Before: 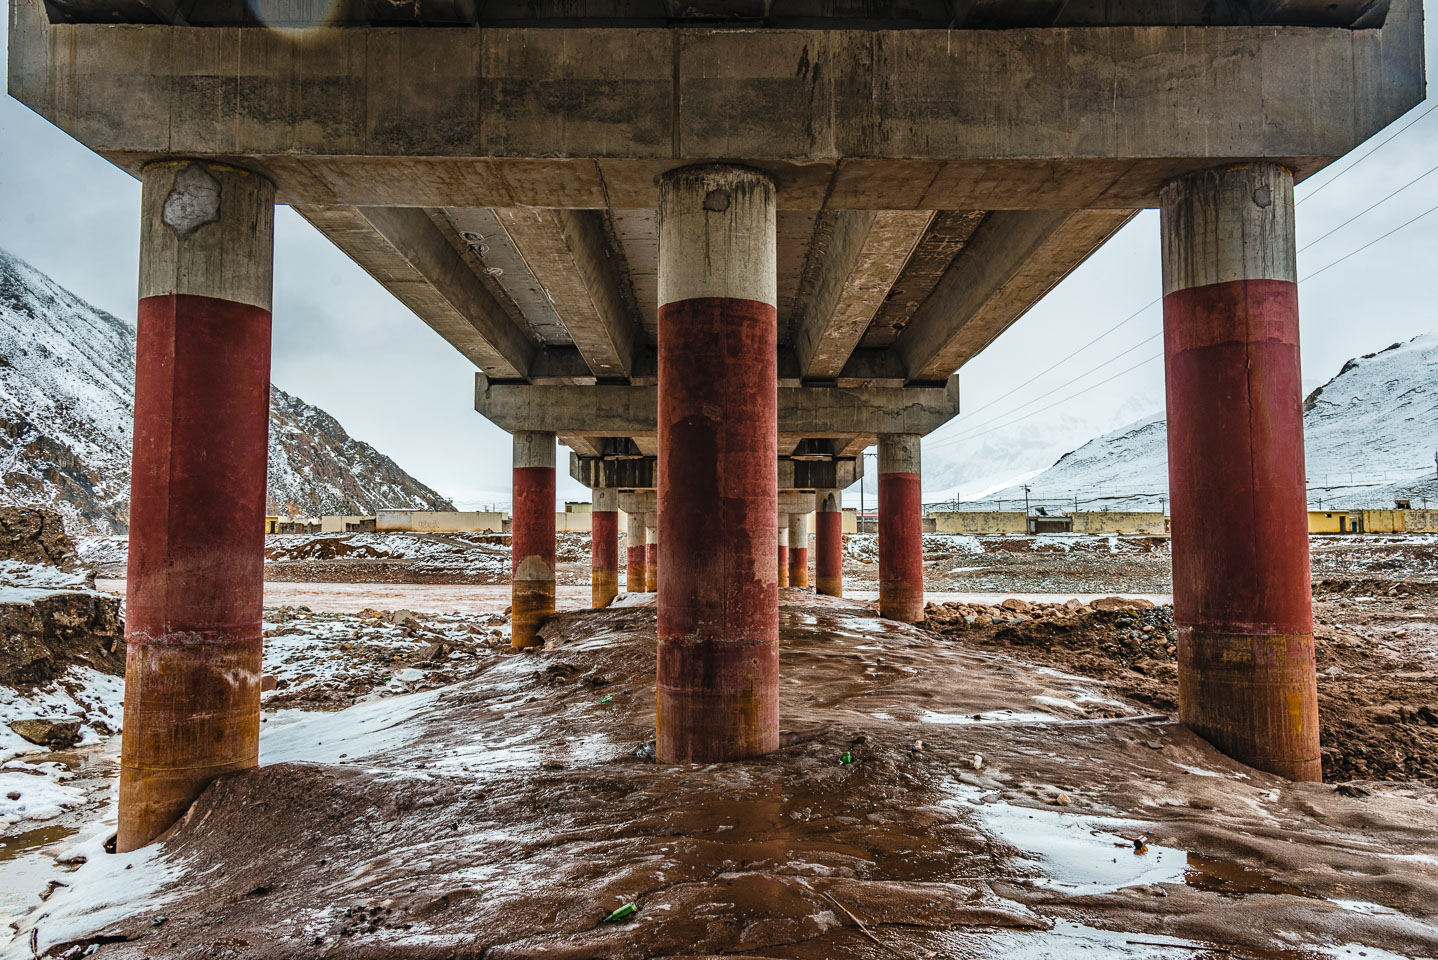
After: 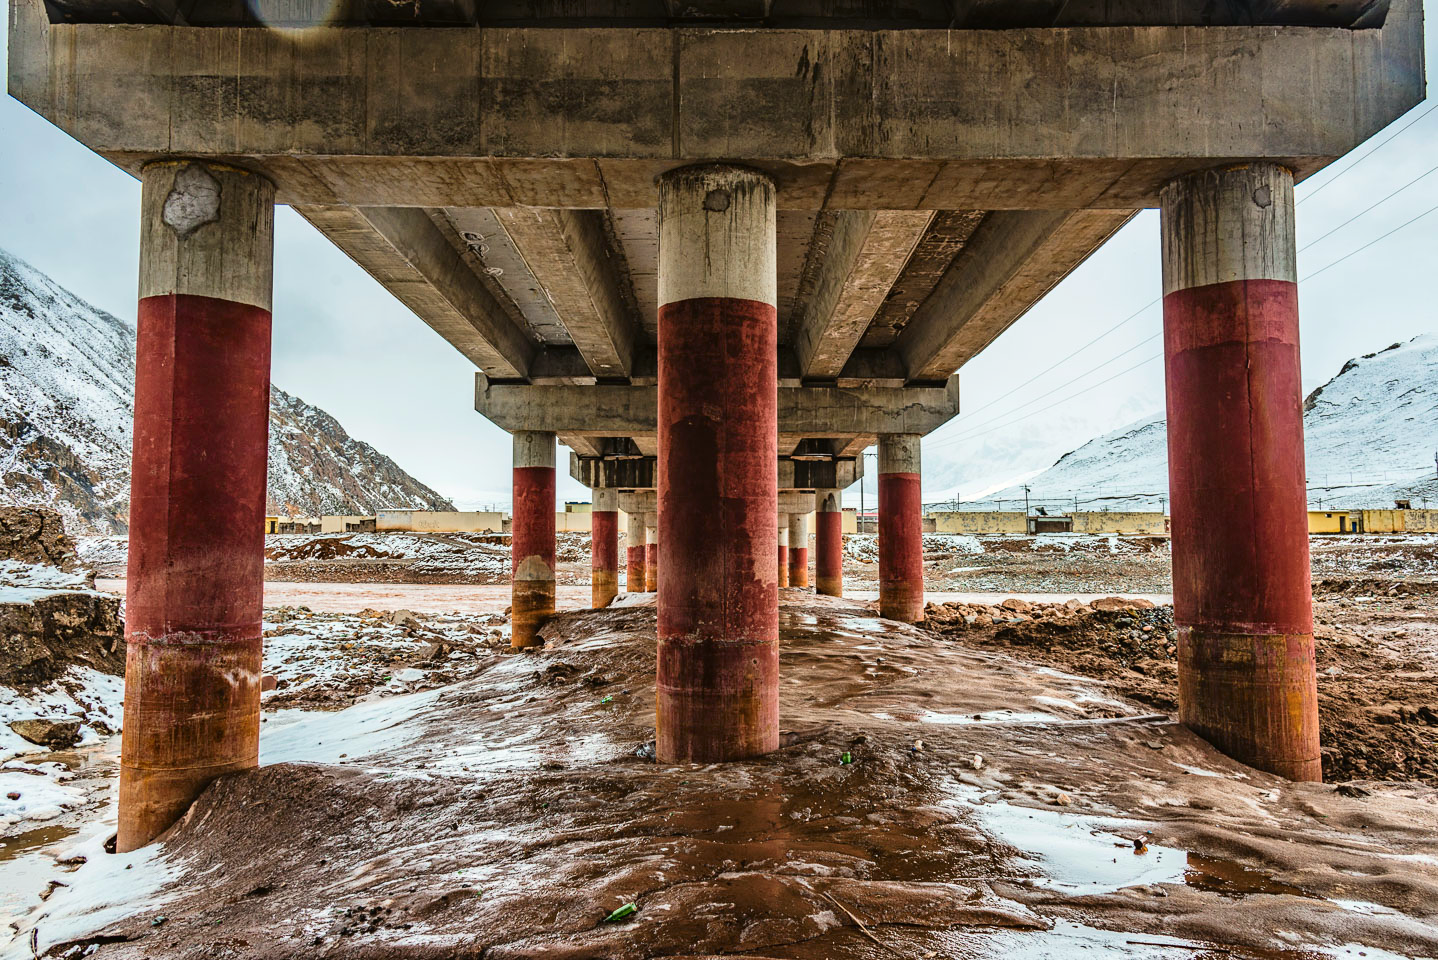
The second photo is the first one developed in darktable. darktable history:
tone curve: curves: ch0 [(0, 0.01) (0.052, 0.045) (0.136, 0.133) (0.29, 0.332) (0.453, 0.531) (0.676, 0.751) (0.89, 0.919) (1, 1)]; ch1 [(0, 0) (0.094, 0.081) (0.285, 0.299) (0.385, 0.403) (0.447, 0.429) (0.495, 0.496) (0.544, 0.552) (0.589, 0.612) (0.722, 0.728) (1, 1)]; ch2 [(0, 0) (0.257, 0.217) (0.43, 0.421) (0.498, 0.507) (0.531, 0.544) (0.56, 0.579) (0.625, 0.642) (1, 1)], color space Lab, independent channels, preserve colors none
